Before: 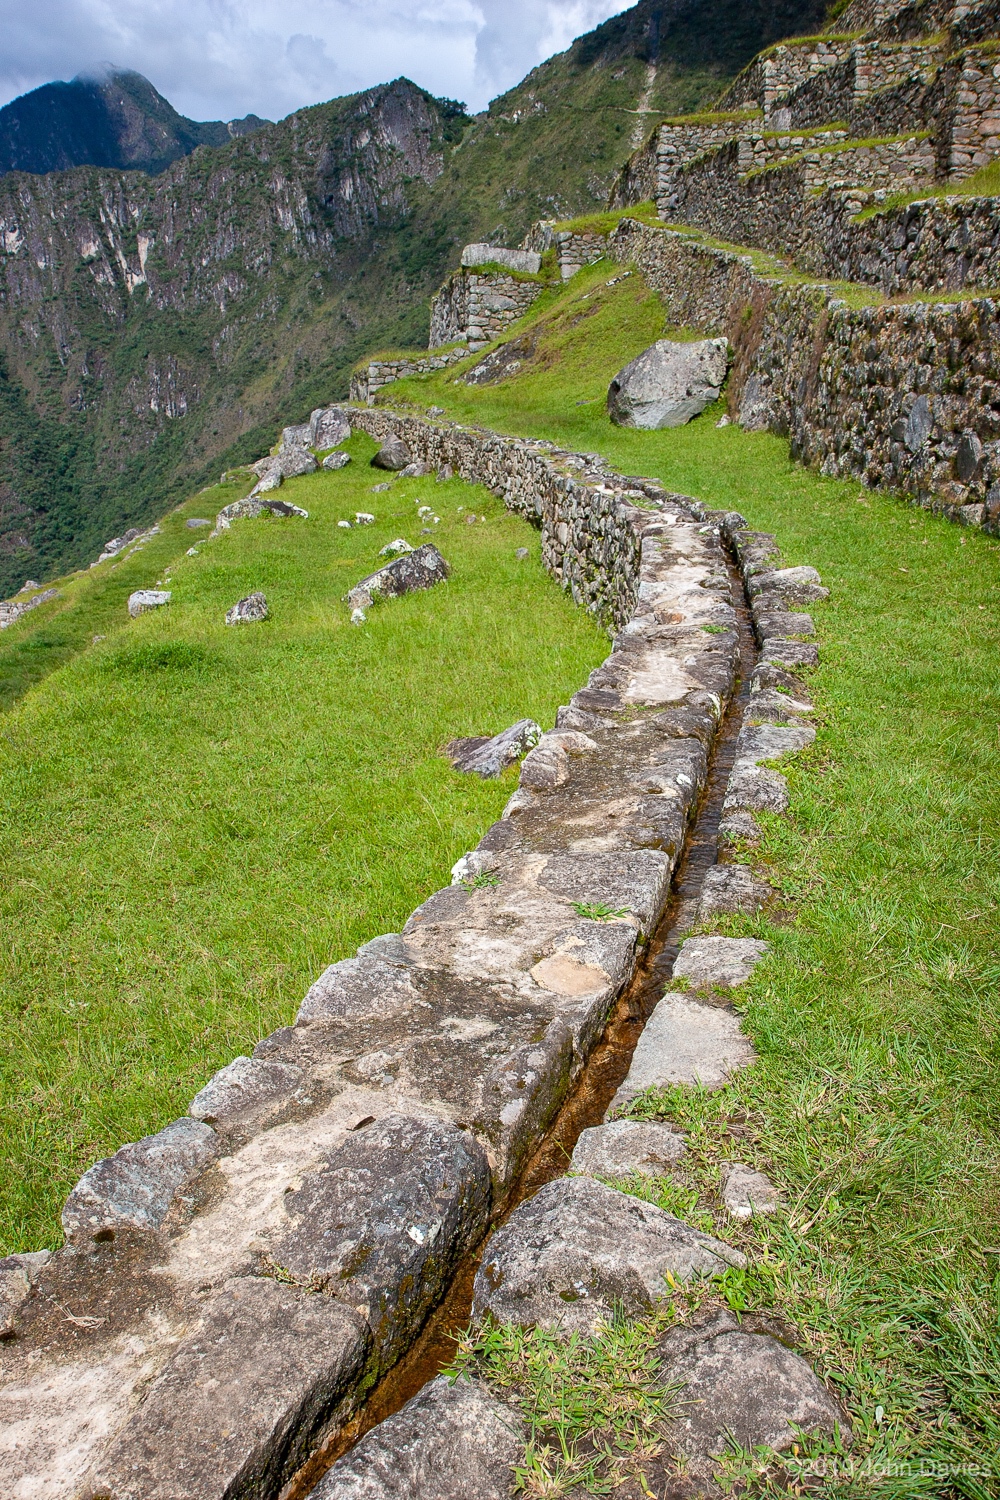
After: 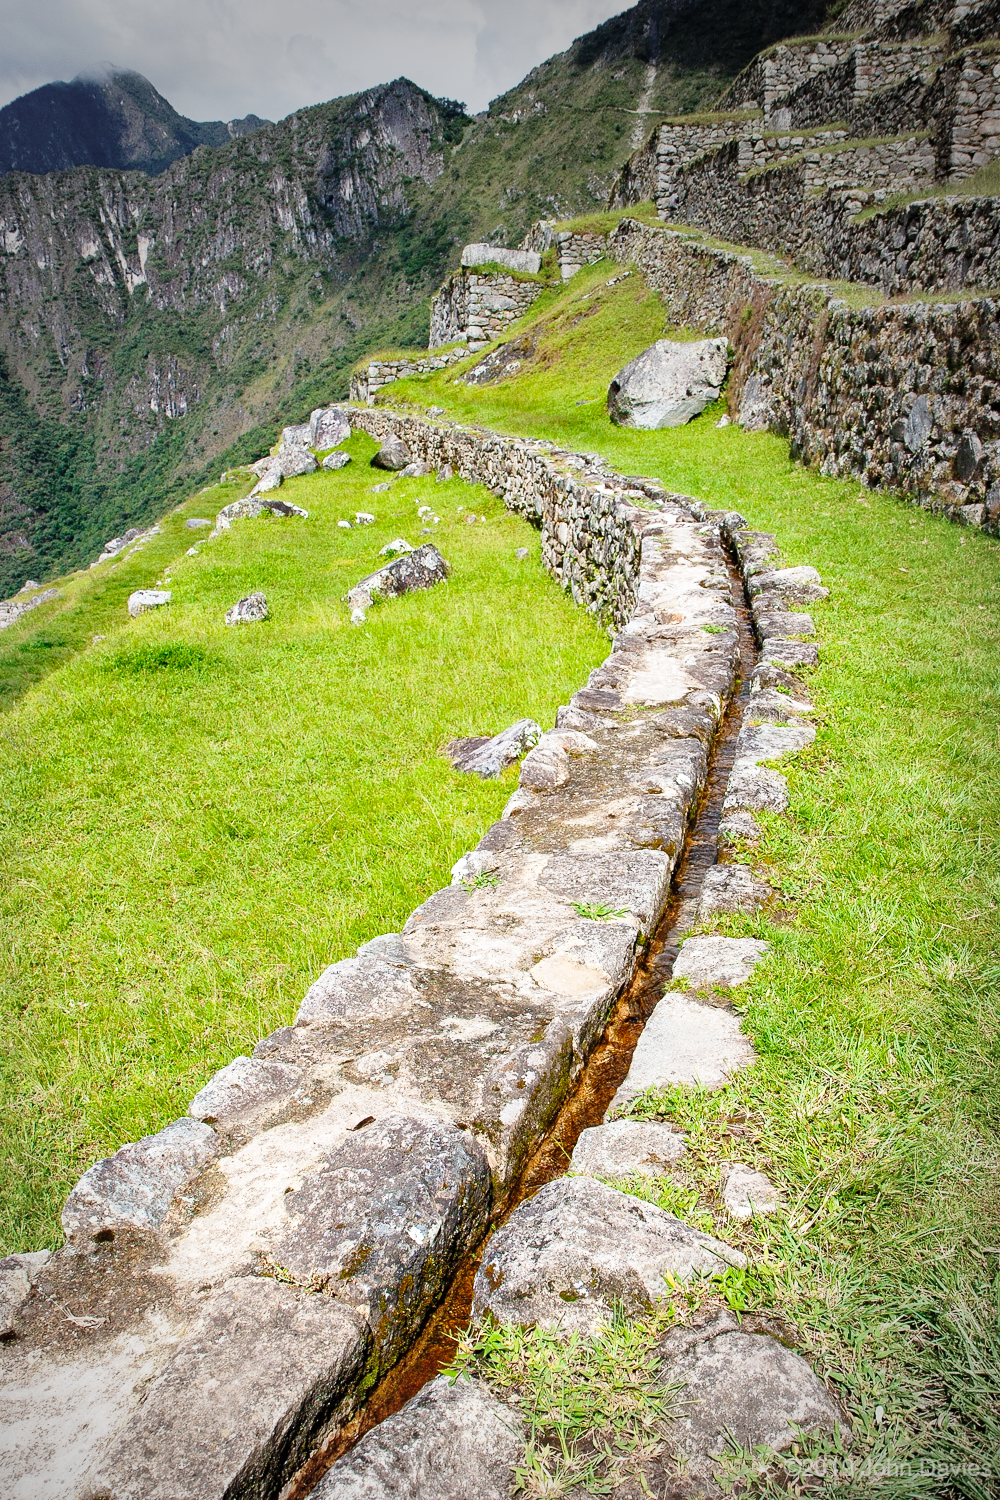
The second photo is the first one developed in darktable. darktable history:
base curve: curves: ch0 [(0, 0) (0.028, 0.03) (0.121, 0.232) (0.46, 0.748) (0.859, 0.968) (1, 1)], preserve colors none
vignetting: fall-off start 64.63%, center (-0.034, 0.148), width/height ratio 0.881
